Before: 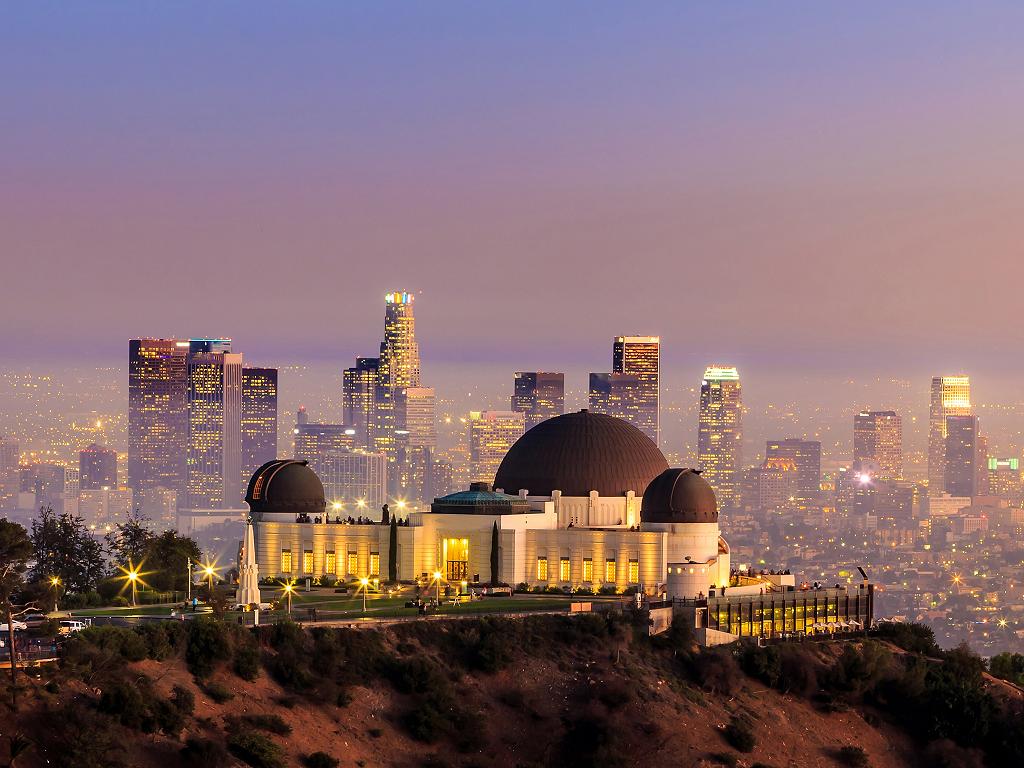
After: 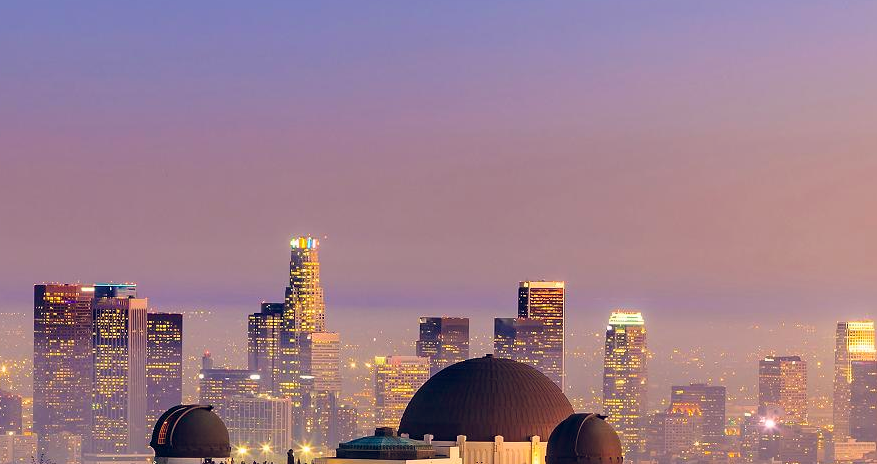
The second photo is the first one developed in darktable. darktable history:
crop and rotate: left 9.345%, top 7.22%, right 4.982%, bottom 32.331%
color balance rgb: shadows lift › hue 87.51°, highlights gain › chroma 0.68%, highlights gain › hue 55.1°, global offset › chroma 0.13%, global offset › hue 253.66°, linear chroma grading › global chroma 0.5%, perceptual saturation grading › global saturation 16.38%
